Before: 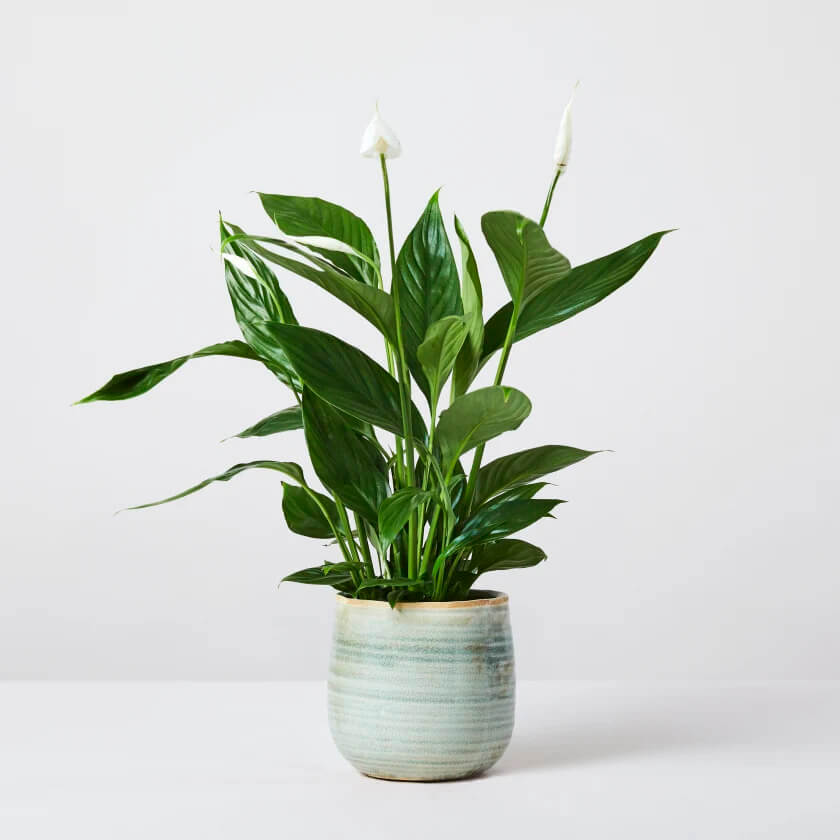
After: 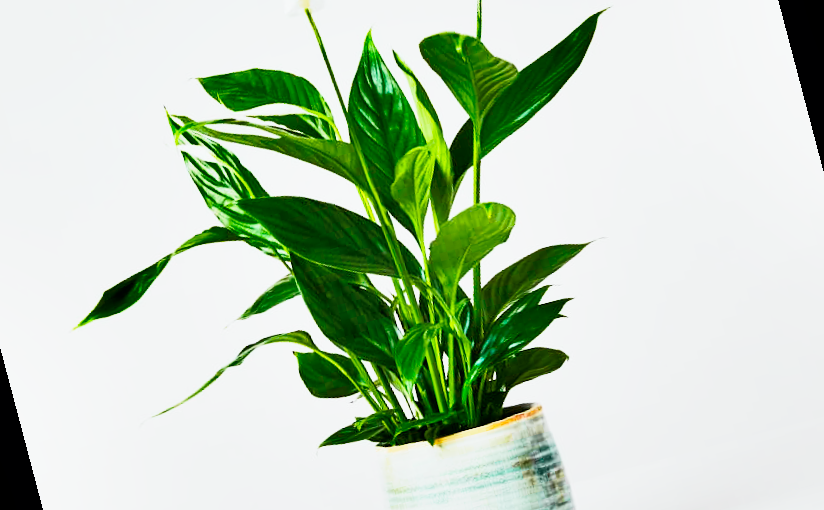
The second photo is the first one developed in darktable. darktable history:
tone curve: curves: ch0 [(0, 0) (0.058, 0.027) (0.214, 0.183) (0.304, 0.288) (0.561, 0.554) (0.687, 0.677) (0.768, 0.768) (0.858, 0.861) (0.986, 0.957)]; ch1 [(0, 0) (0.172, 0.123) (0.312, 0.296) (0.437, 0.429) (0.471, 0.469) (0.502, 0.5) (0.513, 0.515) (0.583, 0.604) (0.631, 0.659) (0.703, 0.721) (0.889, 0.924) (1, 1)]; ch2 [(0, 0) (0.411, 0.424) (0.485, 0.497) (0.502, 0.5) (0.517, 0.511) (0.566, 0.573) (0.622, 0.613) (0.709, 0.677) (1, 1)], color space Lab, independent channels, preserve colors none
color balance rgb: linear chroma grading › global chroma 9%, perceptual saturation grading › global saturation 36%, perceptual brilliance grading › global brilliance 15%, perceptual brilliance grading › shadows -35%, global vibrance 15%
contrast brightness saturation: brightness 0.15
rotate and perspective: rotation -14.8°, crop left 0.1, crop right 0.903, crop top 0.25, crop bottom 0.748
base curve: curves: ch0 [(0, 0) (0.005, 0.002) (0.15, 0.3) (0.4, 0.7) (0.75, 0.95) (1, 1)], preserve colors none
shadows and highlights: soften with gaussian
